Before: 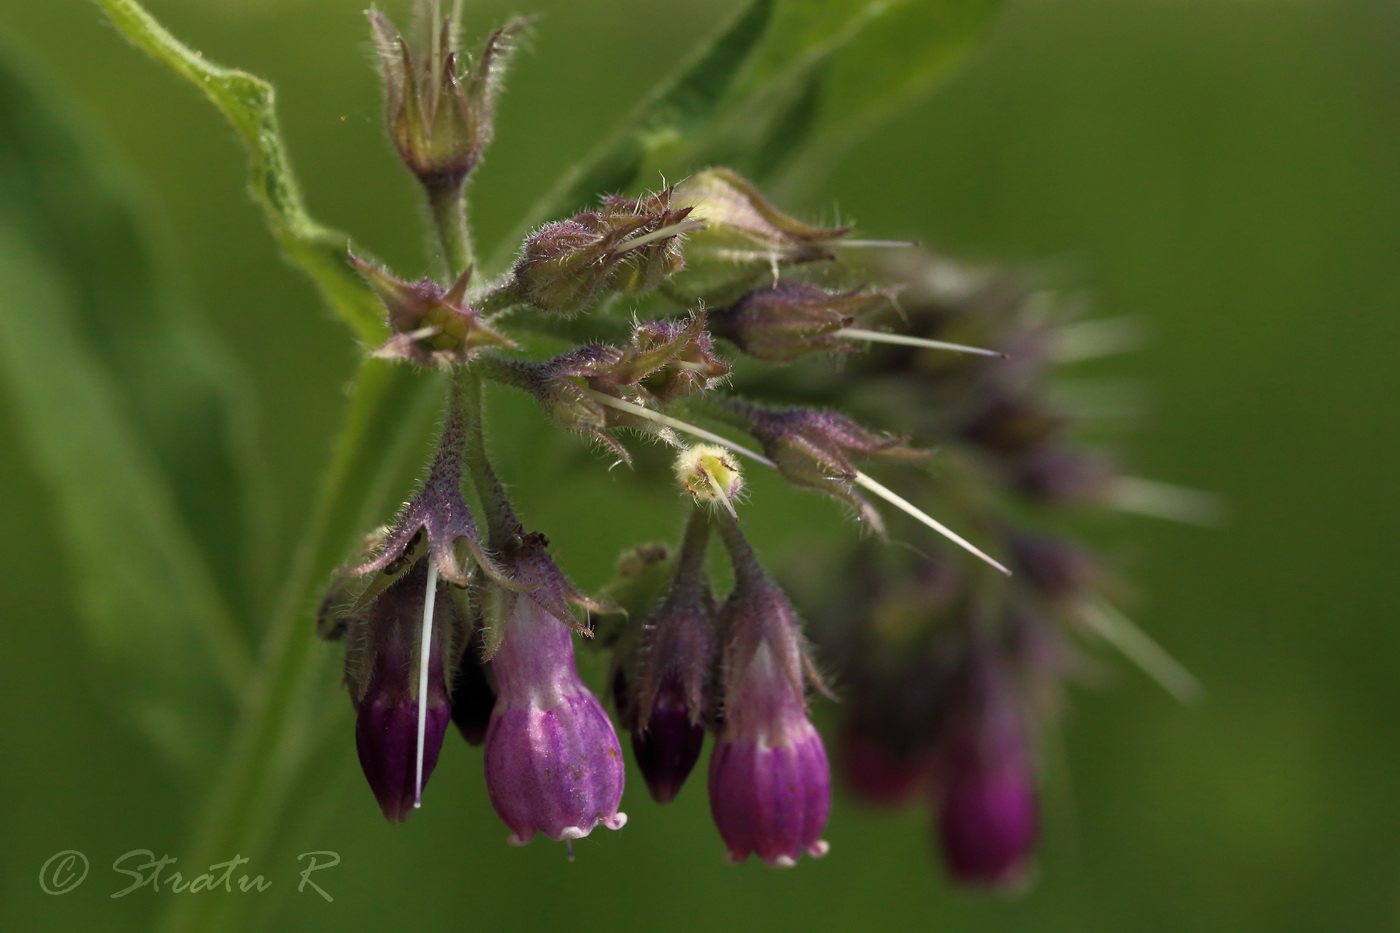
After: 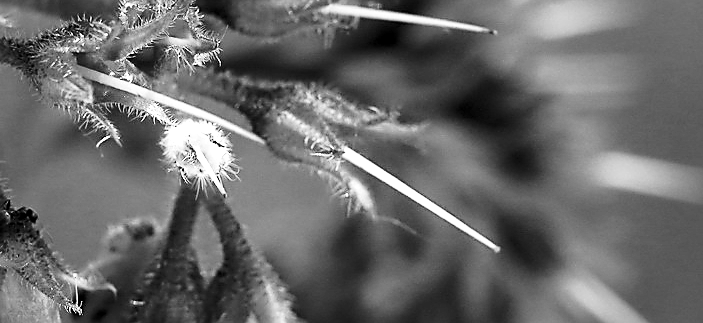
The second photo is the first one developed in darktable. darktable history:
local contrast: mode bilateral grid, contrast 25, coarseness 60, detail 151%, midtone range 0.2
crop: left 36.607%, top 34.735%, right 13.146%, bottom 30.611%
sharpen: radius 1.4, amount 1.25, threshold 0.7
white balance: red 1.123, blue 0.83
base curve: curves: ch0 [(0, 0) (0.007, 0.004) (0.027, 0.03) (0.046, 0.07) (0.207, 0.54) (0.442, 0.872) (0.673, 0.972) (1, 1)], preserve colors none
monochrome: on, module defaults
shadows and highlights: shadows 5, soften with gaussian
